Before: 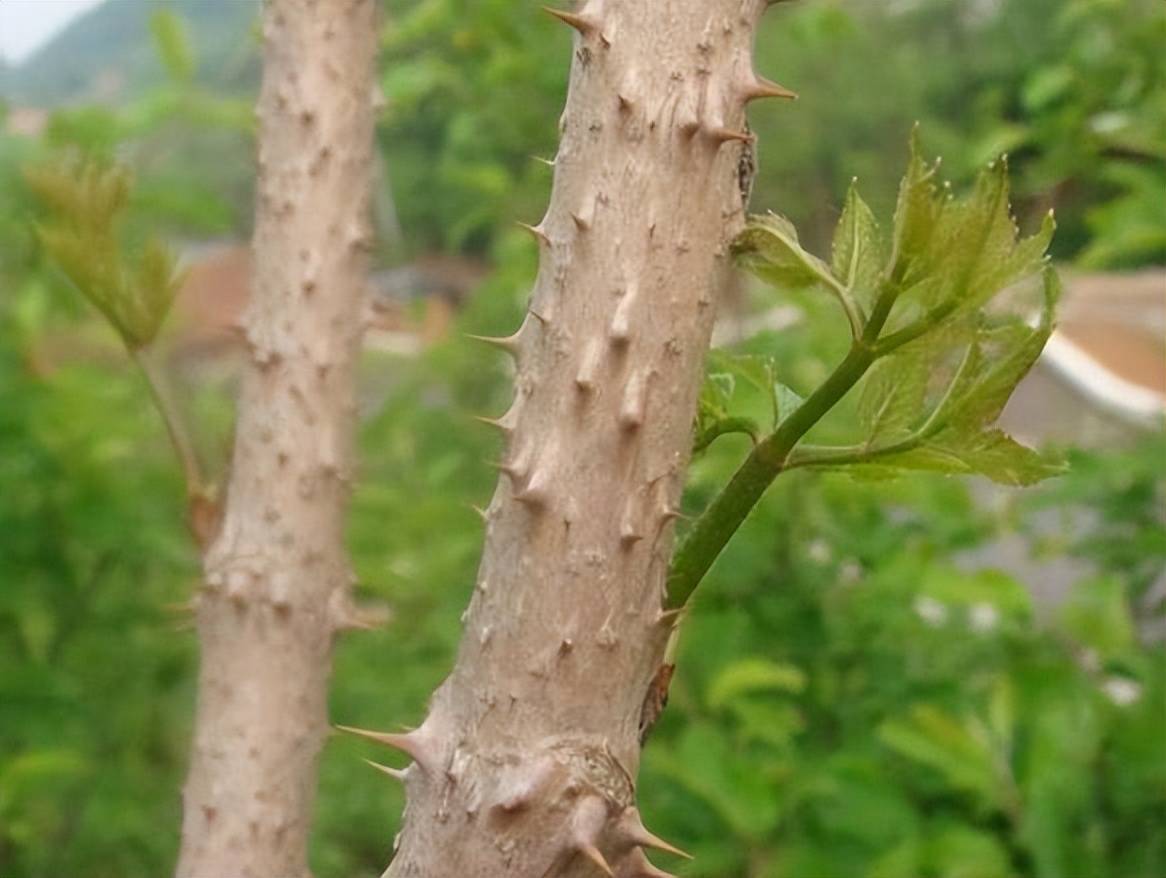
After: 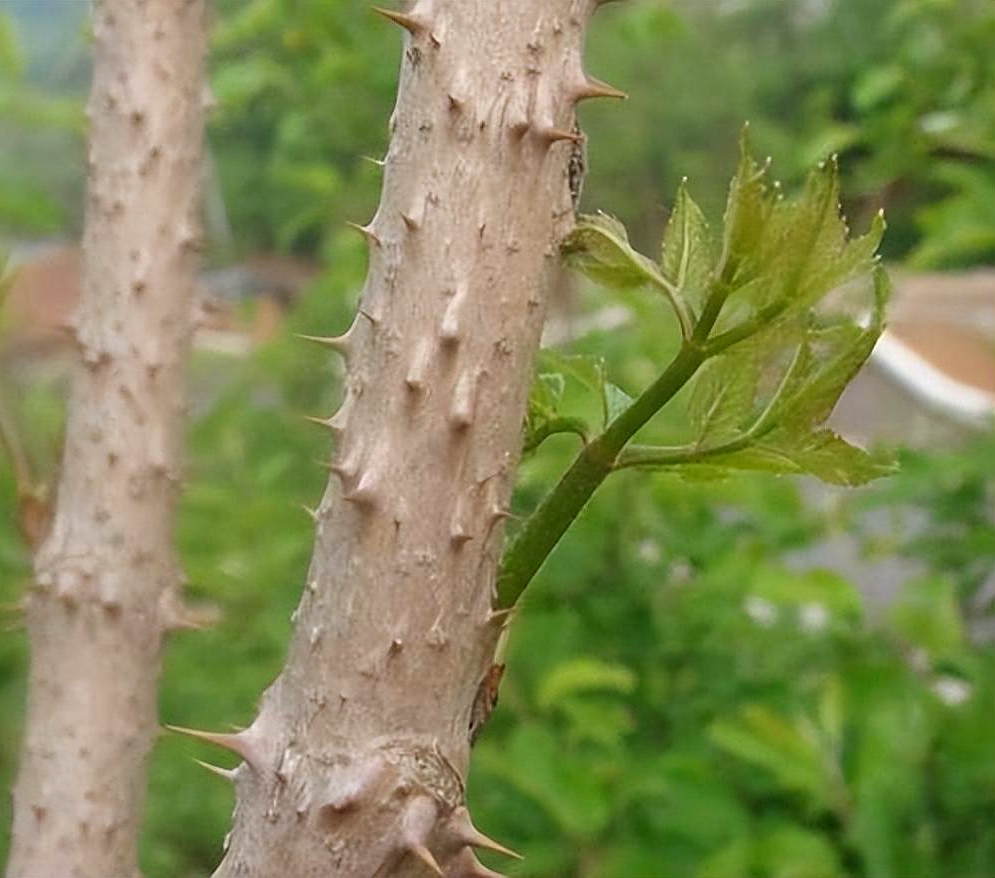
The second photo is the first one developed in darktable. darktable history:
white balance: red 0.983, blue 1.036
sharpen: on, module defaults
crop and rotate: left 14.584%
